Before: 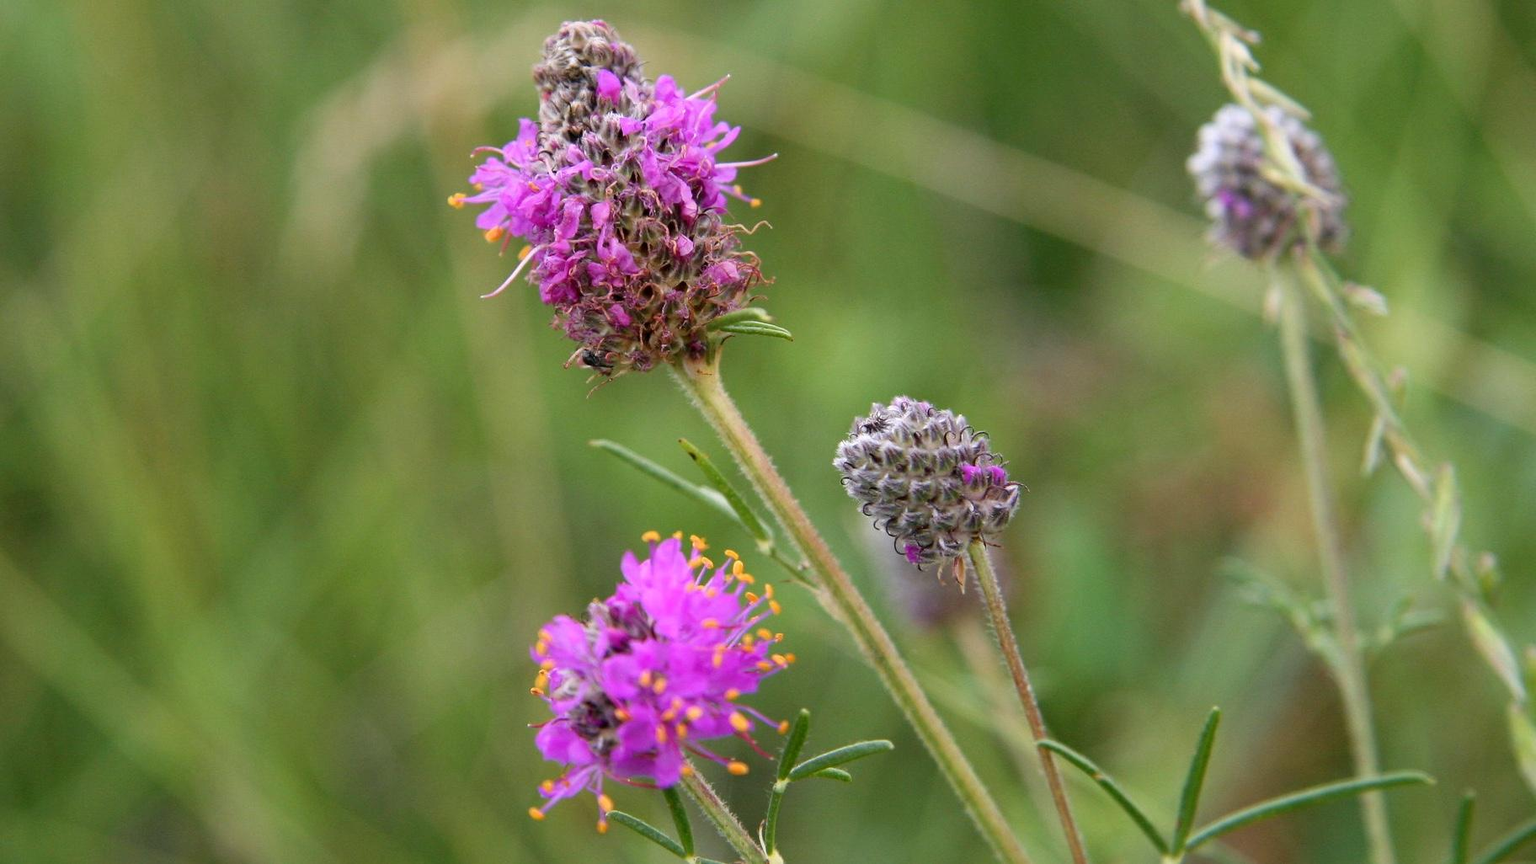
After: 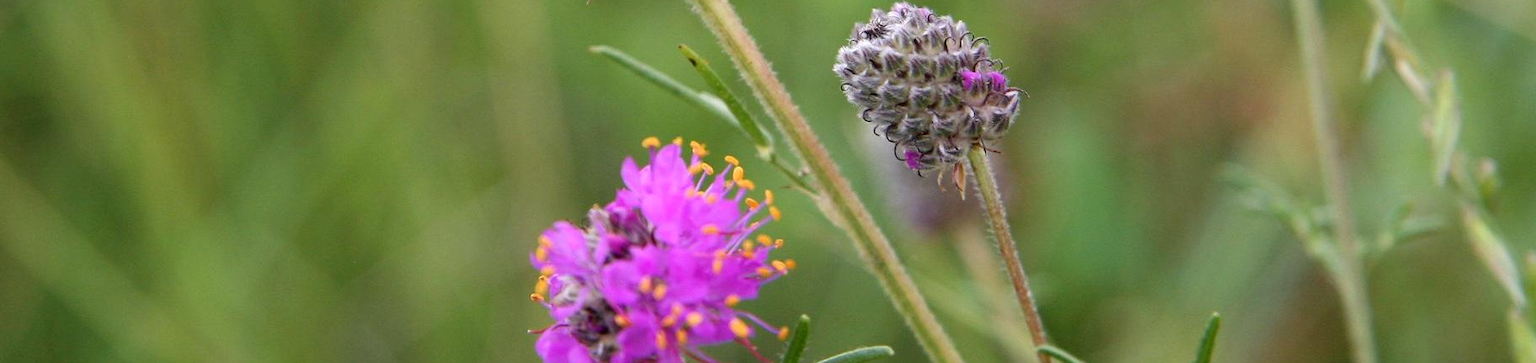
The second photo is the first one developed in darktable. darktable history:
crop: top 45.637%, bottom 12.175%
